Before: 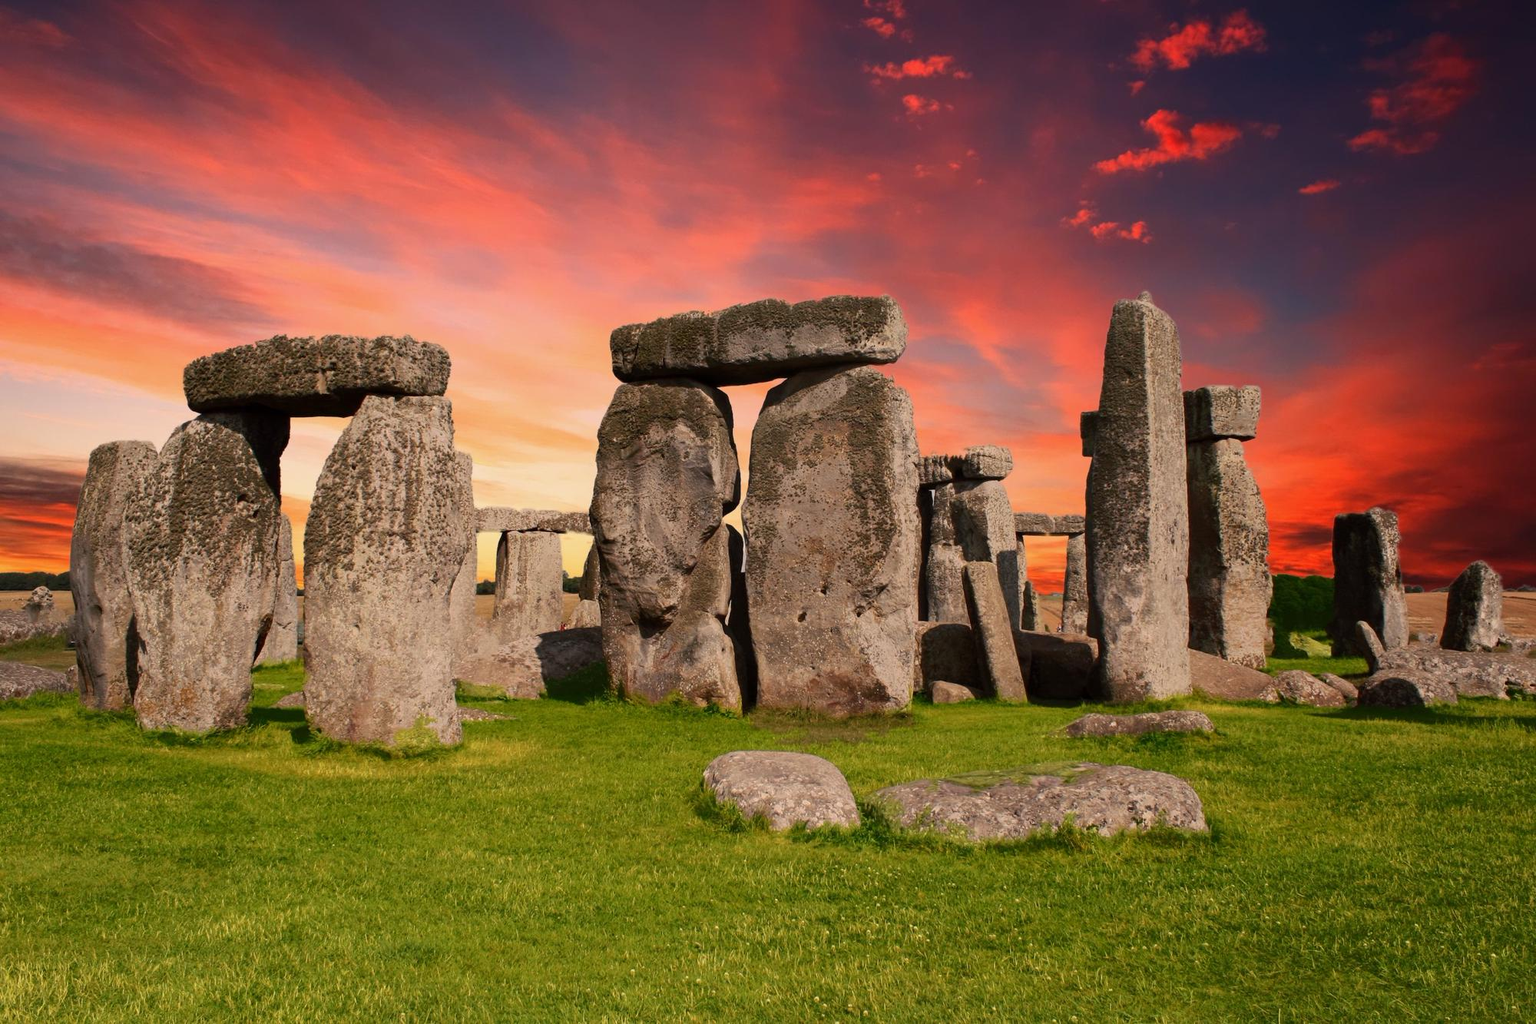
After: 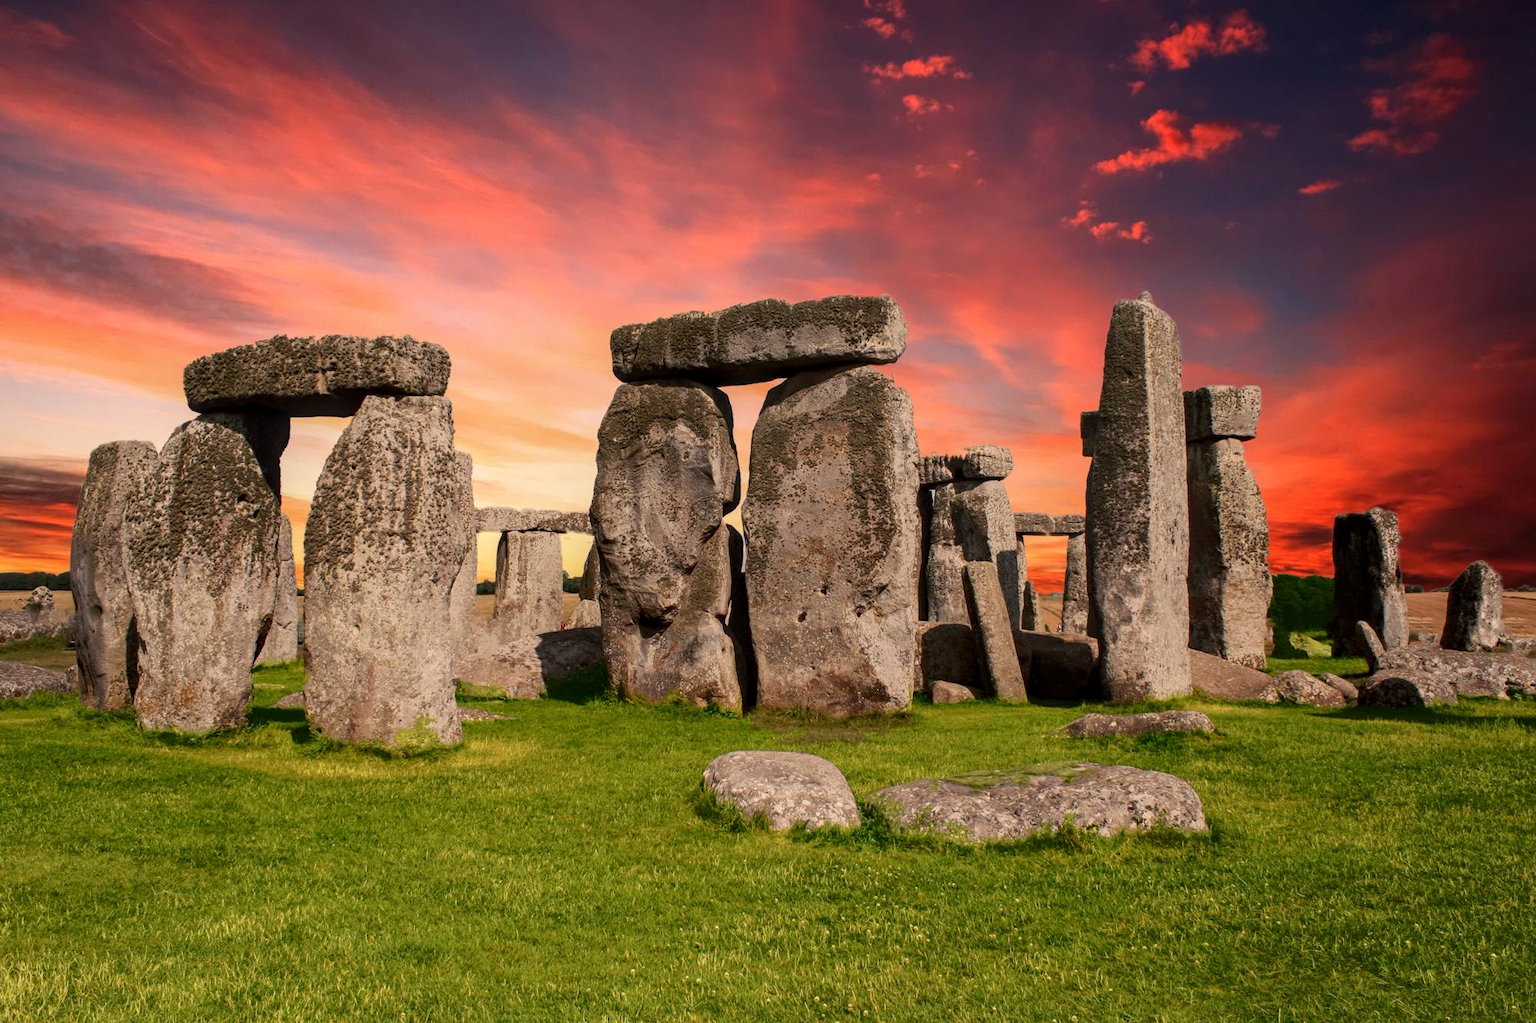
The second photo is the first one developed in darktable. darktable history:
contrast brightness saturation: contrast 0.05
local contrast: on, module defaults
